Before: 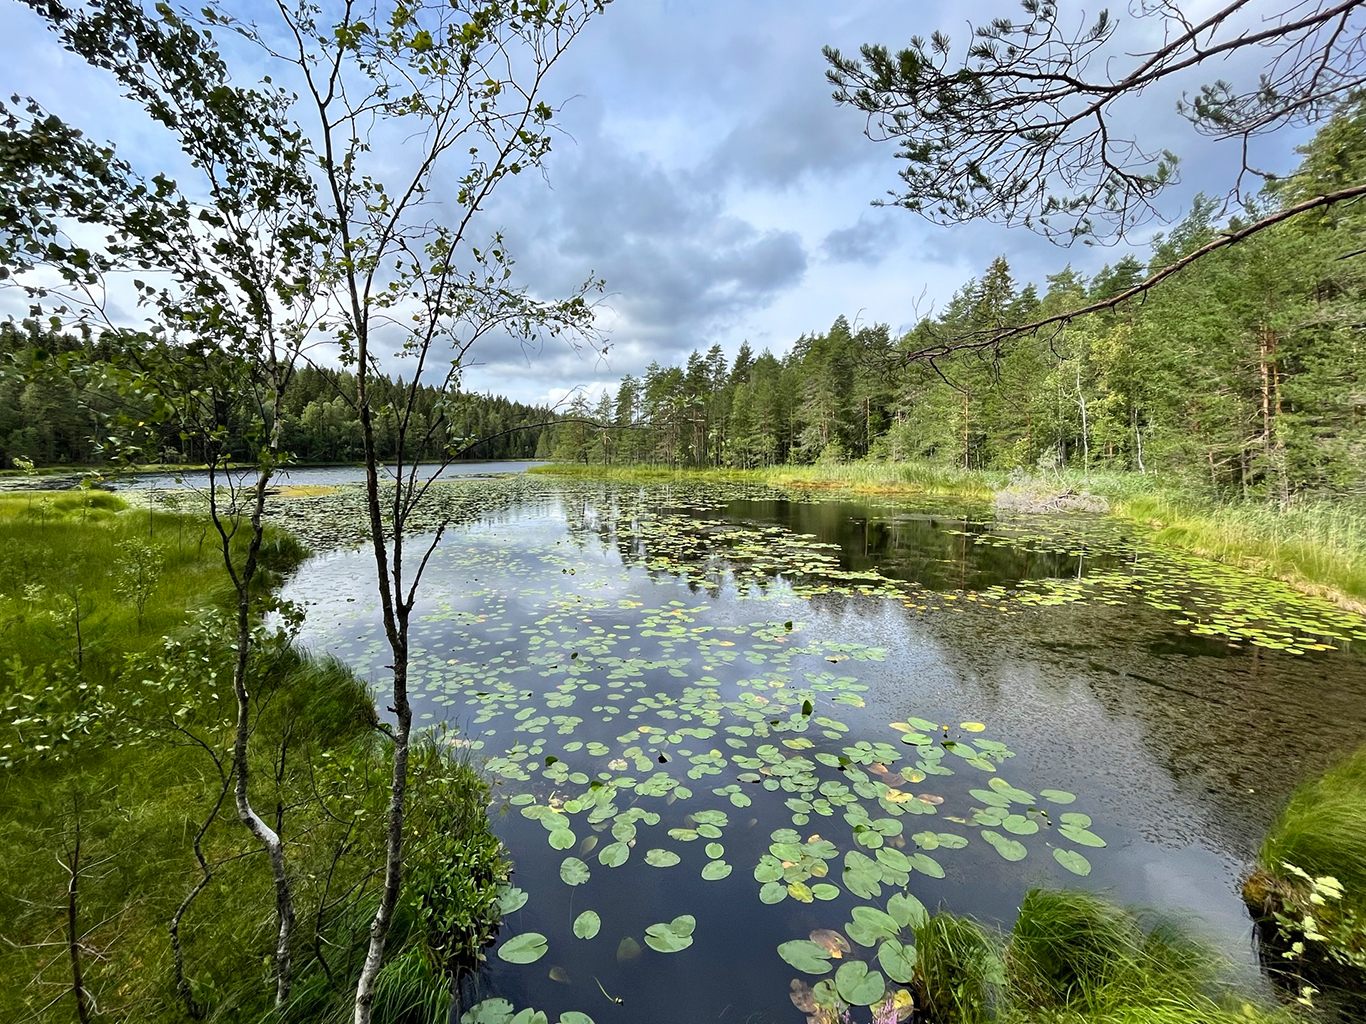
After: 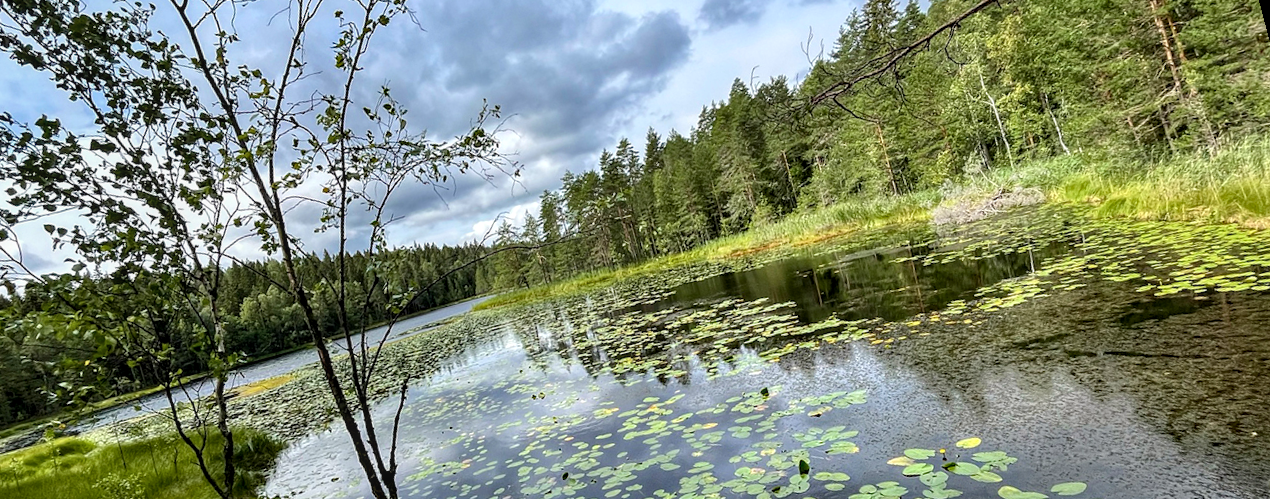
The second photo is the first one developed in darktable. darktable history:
haze removal: compatibility mode true, adaptive false
exposure: compensate highlight preservation false
crop: top 3.857%, bottom 21.132%
color balance: mode lift, gamma, gain (sRGB), lift [0.97, 1, 1, 1], gamma [1.03, 1, 1, 1]
rotate and perspective: rotation -14.8°, crop left 0.1, crop right 0.903, crop top 0.25, crop bottom 0.748
local contrast: on, module defaults
